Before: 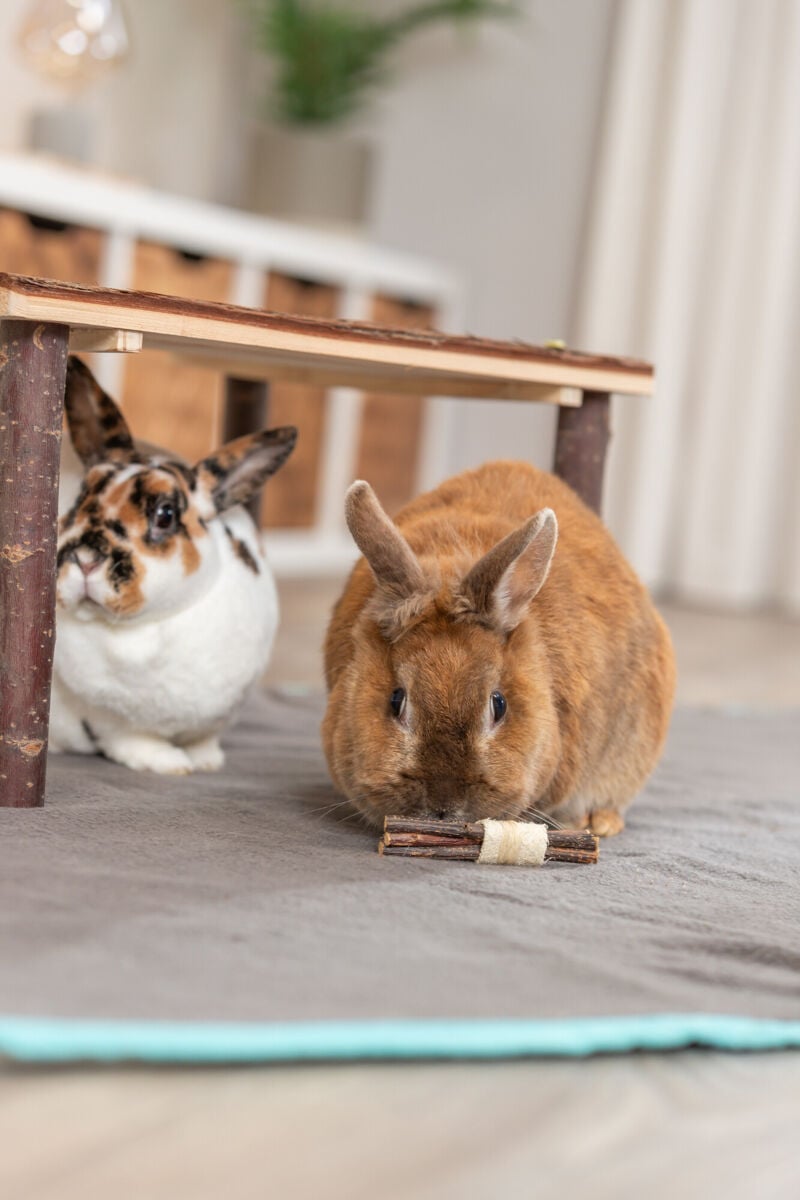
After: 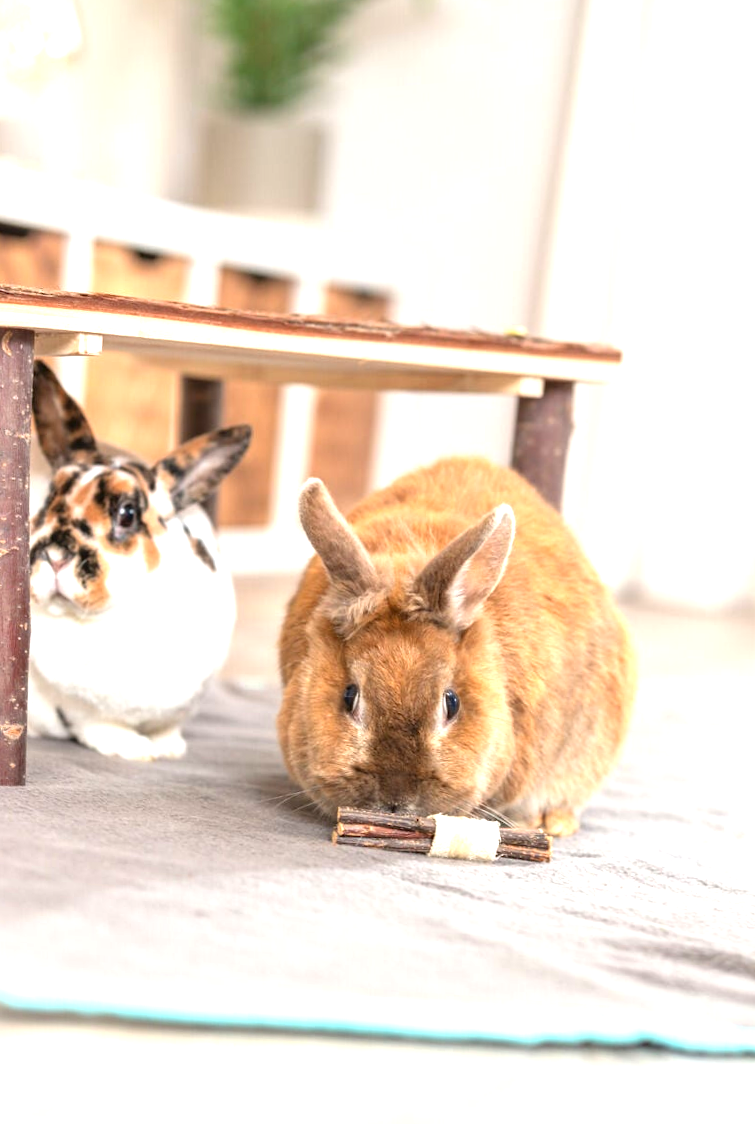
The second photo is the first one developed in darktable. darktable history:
exposure: black level correction 0, exposure 1.2 EV, compensate highlight preservation false
rotate and perspective: rotation 0.062°, lens shift (vertical) 0.115, lens shift (horizontal) -0.133, crop left 0.047, crop right 0.94, crop top 0.061, crop bottom 0.94
